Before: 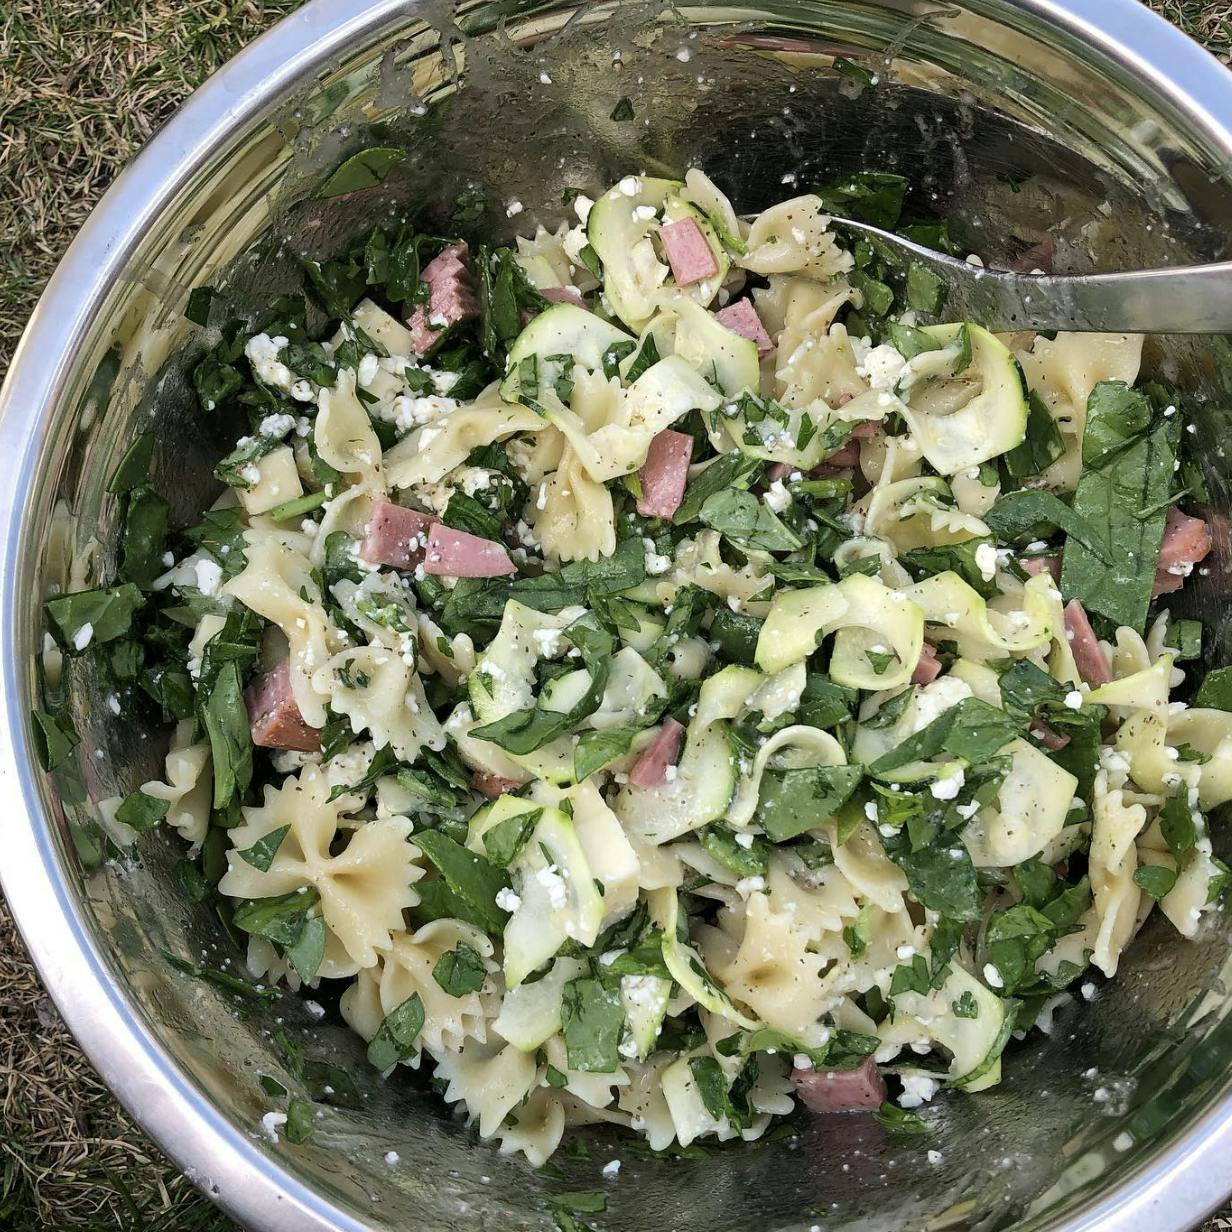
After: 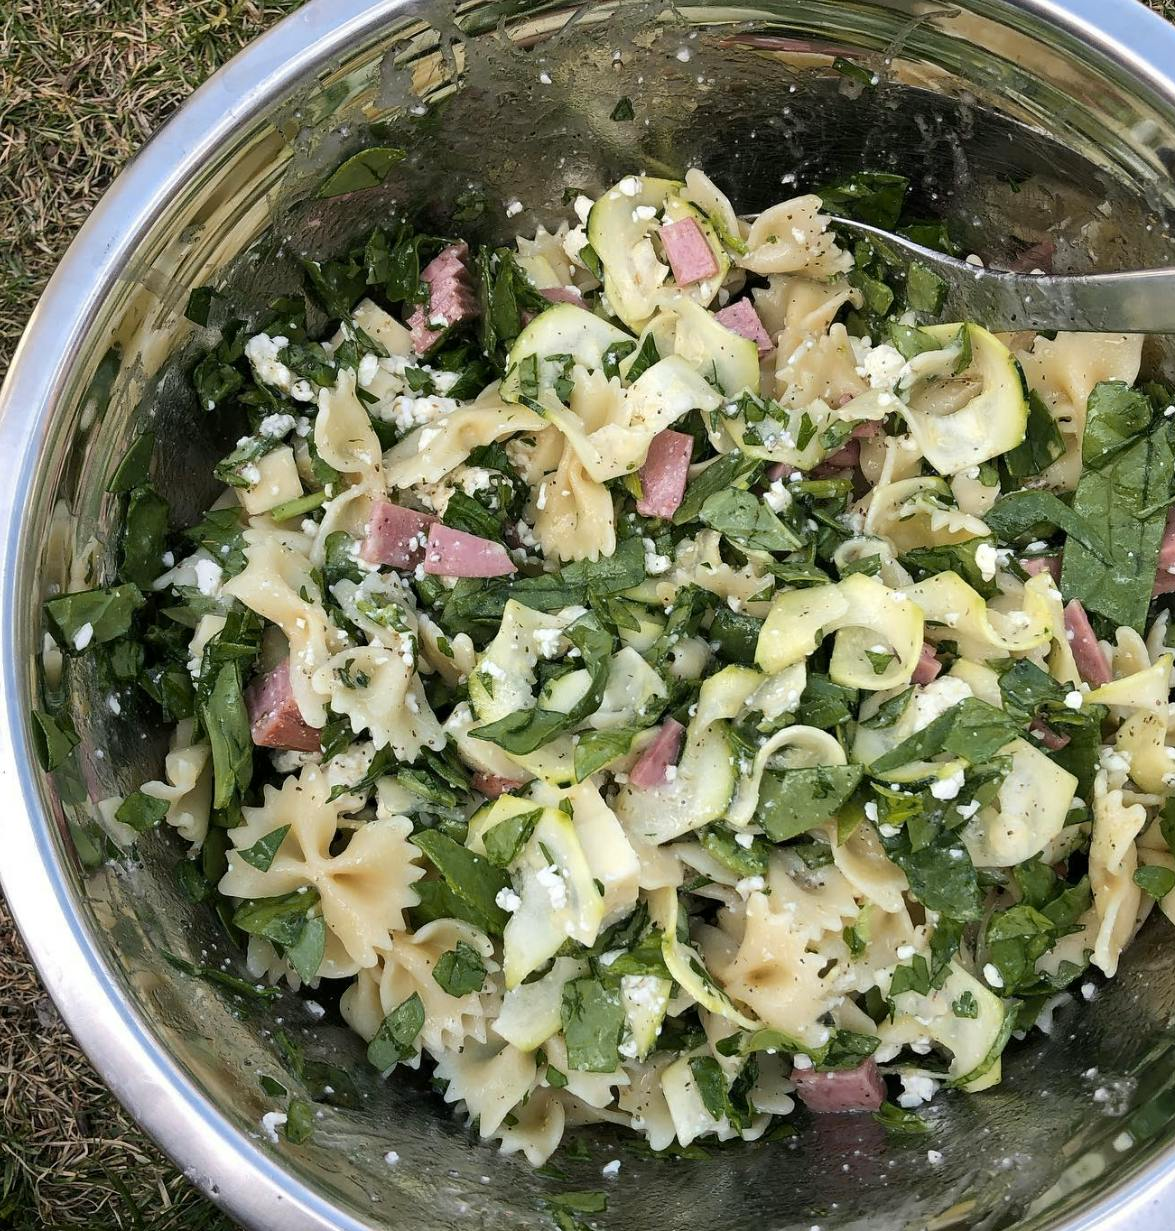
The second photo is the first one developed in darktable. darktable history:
crop: right 4.549%, bottom 0.037%
color zones: curves: ch1 [(0.239, 0.552) (0.75, 0.5)]; ch2 [(0.25, 0.462) (0.749, 0.457)]
